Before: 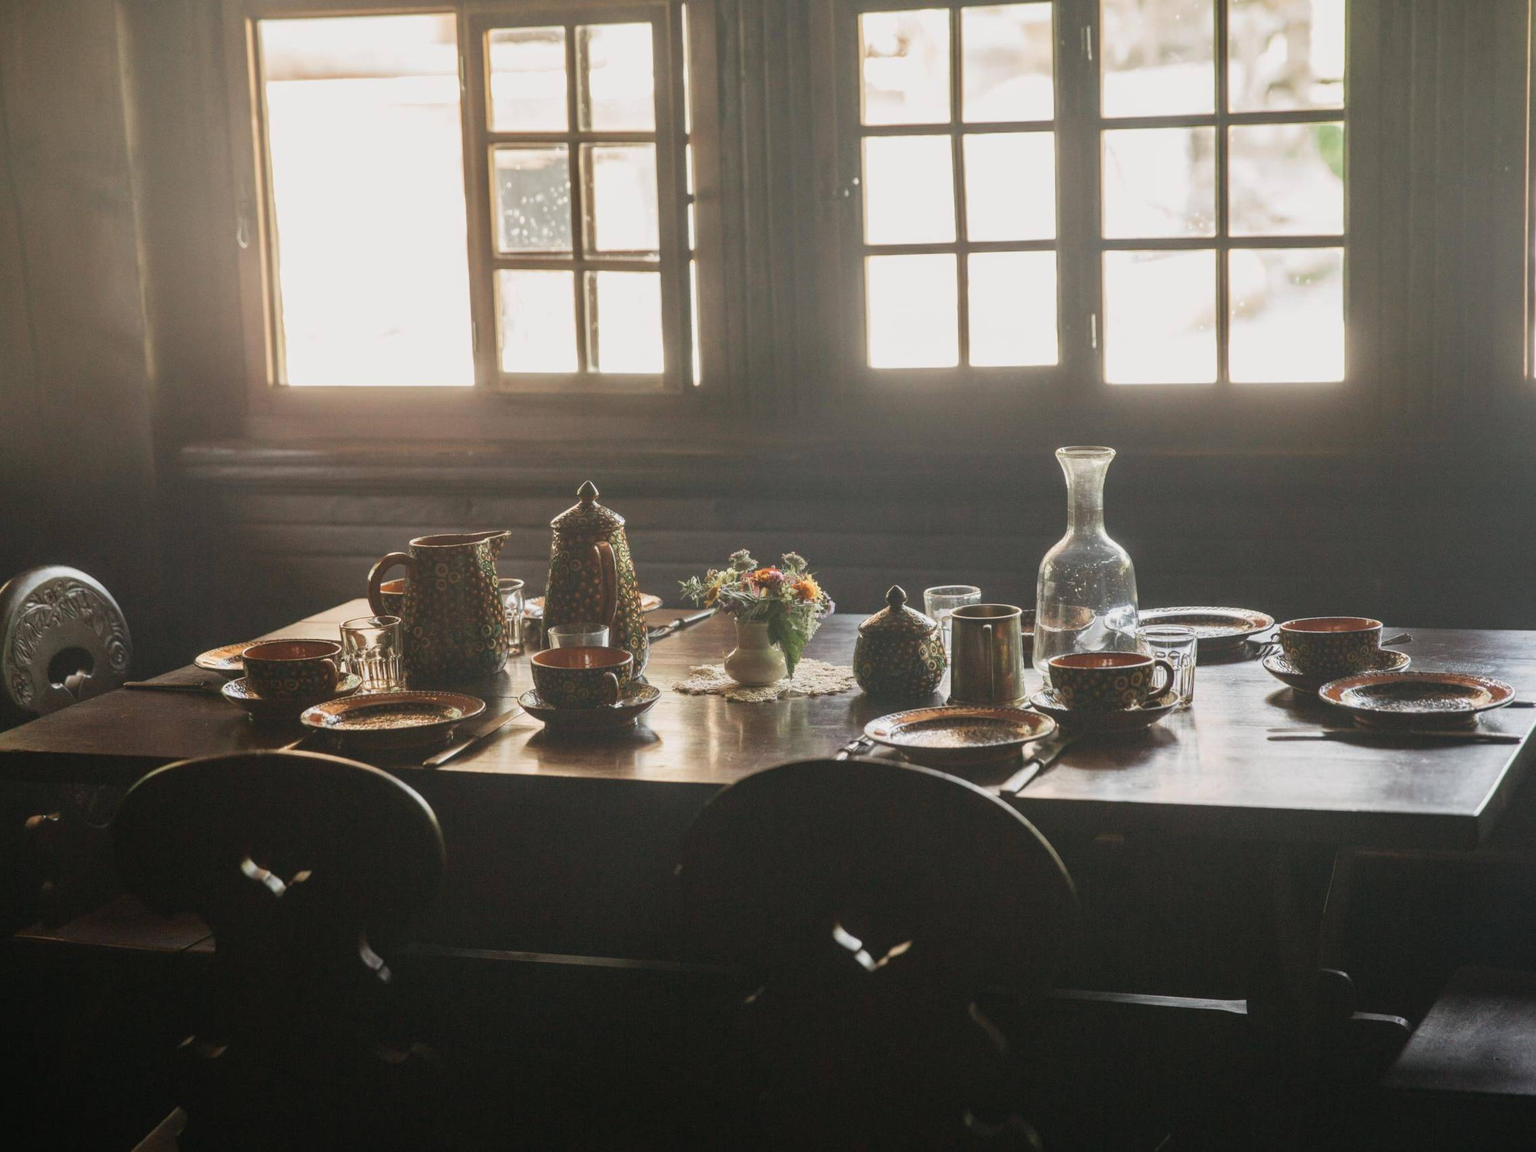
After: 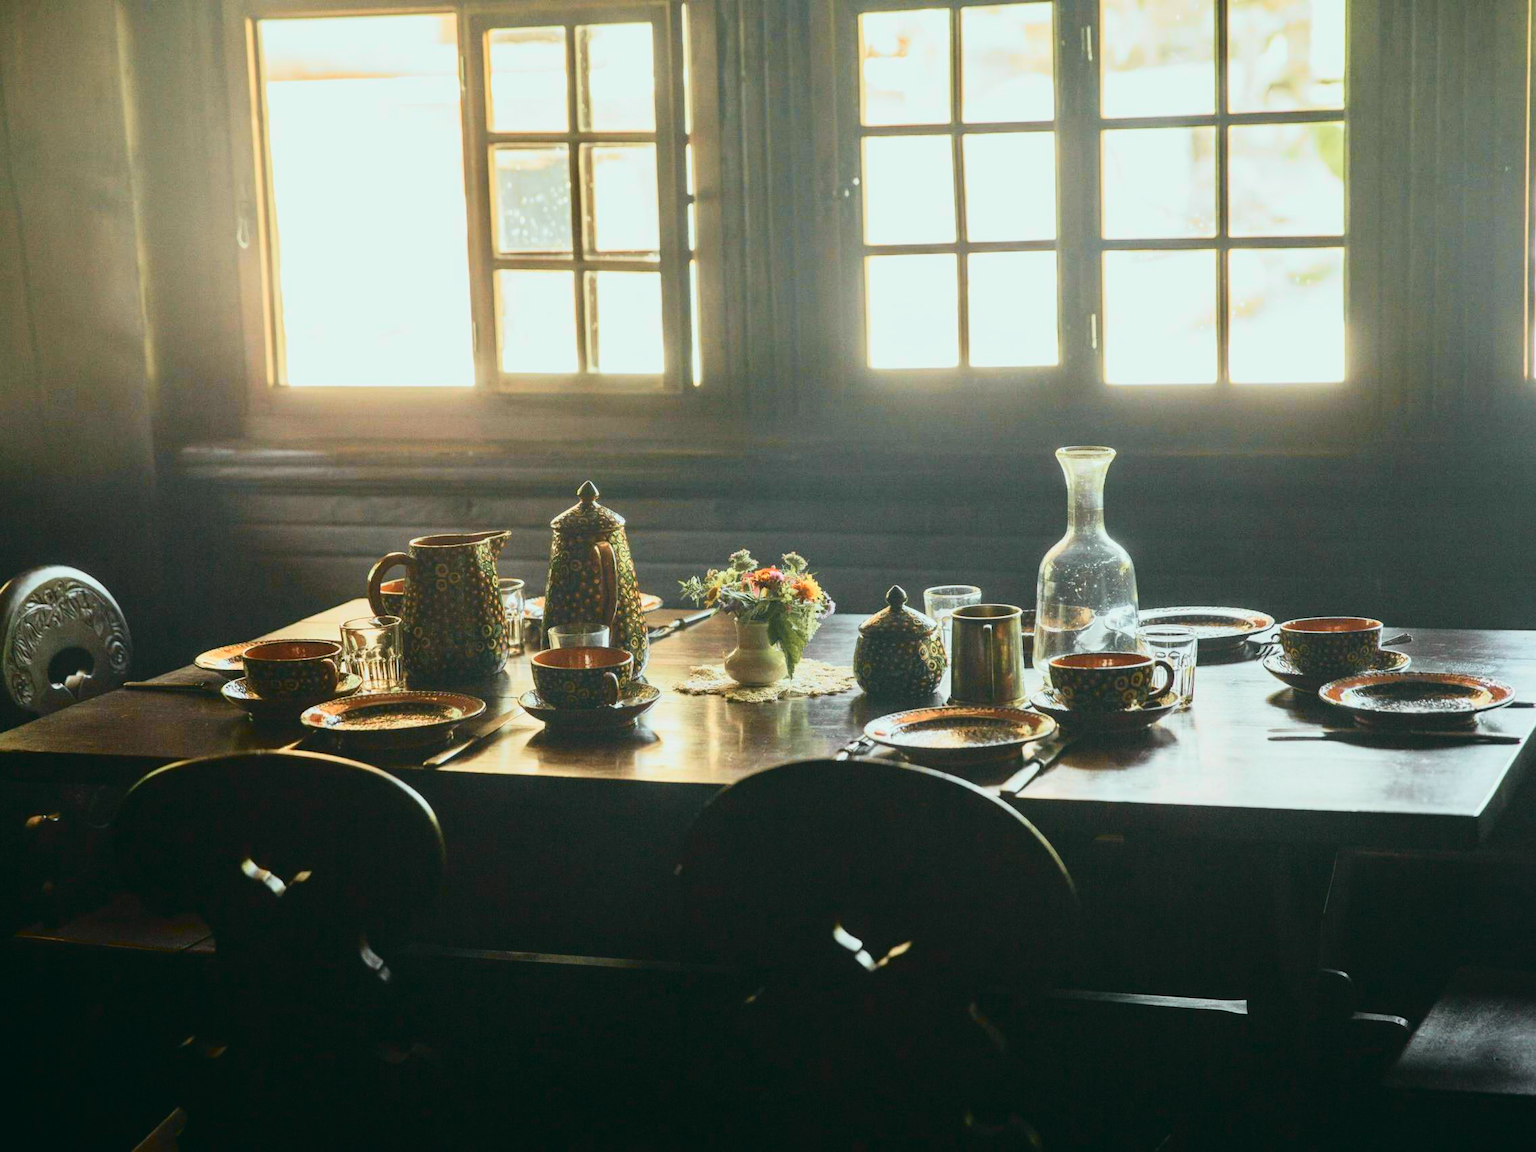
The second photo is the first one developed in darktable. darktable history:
tone curve: curves: ch0 [(0, 0.036) (0.037, 0.042) (0.184, 0.146) (0.438, 0.521) (0.54, 0.668) (0.698, 0.835) (0.856, 0.92) (1, 0.98)]; ch1 [(0, 0) (0.393, 0.415) (0.447, 0.448) (0.482, 0.459) (0.509, 0.496) (0.527, 0.525) (0.571, 0.602) (0.619, 0.671) (0.715, 0.729) (1, 1)]; ch2 [(0, 0) (0.369, 0.388) (0.449, 0.454) (0.499, 0.5) (0.521, 0.517) (0.53, 0.544) (0.561, 0.607) (0.674, 0.735) (1, 1)], color space Lab, independent channels, preserve colors none
white balance: red 0.978, blue 0.999
